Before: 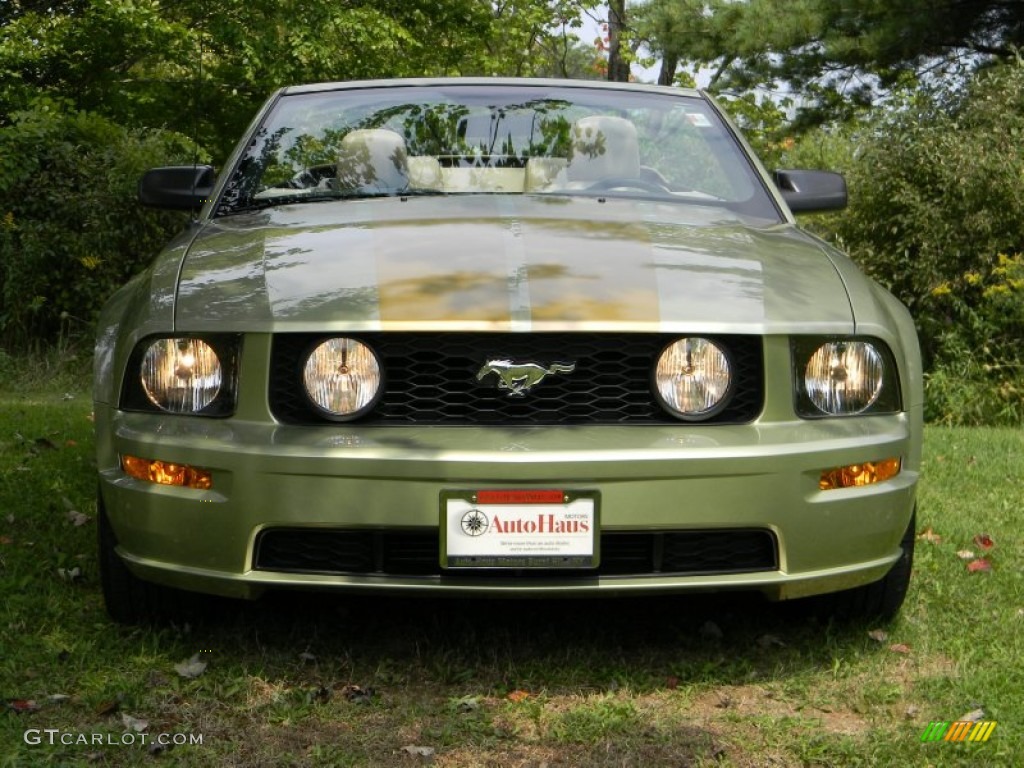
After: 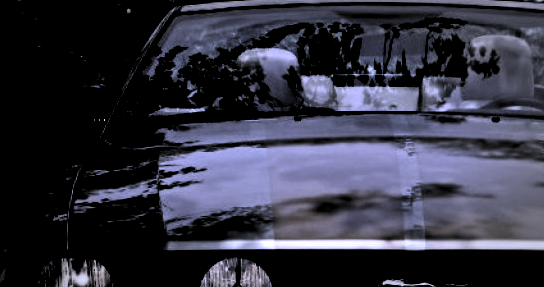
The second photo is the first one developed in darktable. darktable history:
contrast brightness saturation: contrast 0.103, saturation -0.362
levels: levels [0.514, 0.759, 1]
contrast equalizer: y [[0.5, 0.5, 0.501, 0.63, 0.504, 0.5], [0.5 ×6], [0.5 ×6], [0 ×6], [0 ×6]]
crop: left 10.36%, top 10.643%, right 36.509%, bottom 51.903%
color calibration: illuminant as shot in camera, adaptation linear Bradford (ICC v4), x 0.408, y 0.404, temperature 3545.53 K
vignetting: fall-off start 65.83%, fall-off radius 39.73%, automatic ratio true, width/height ratio 0.675
color correction: highlights a* 15.45, highlights b* -20.58
